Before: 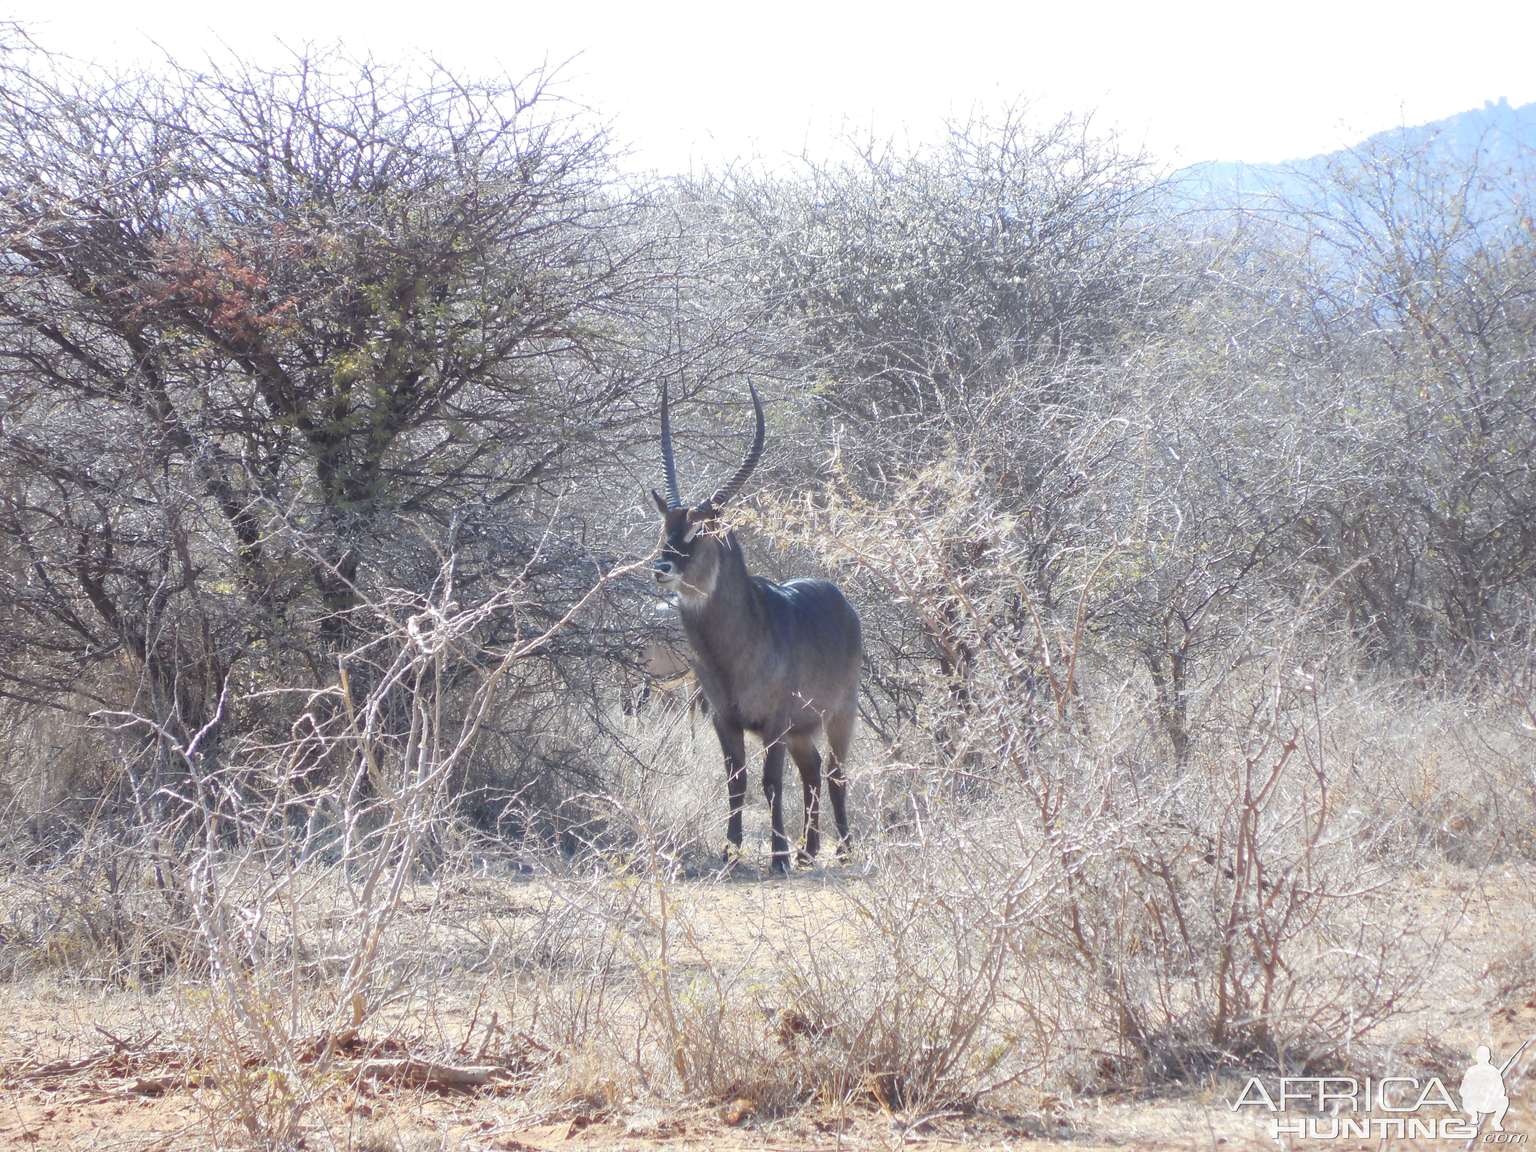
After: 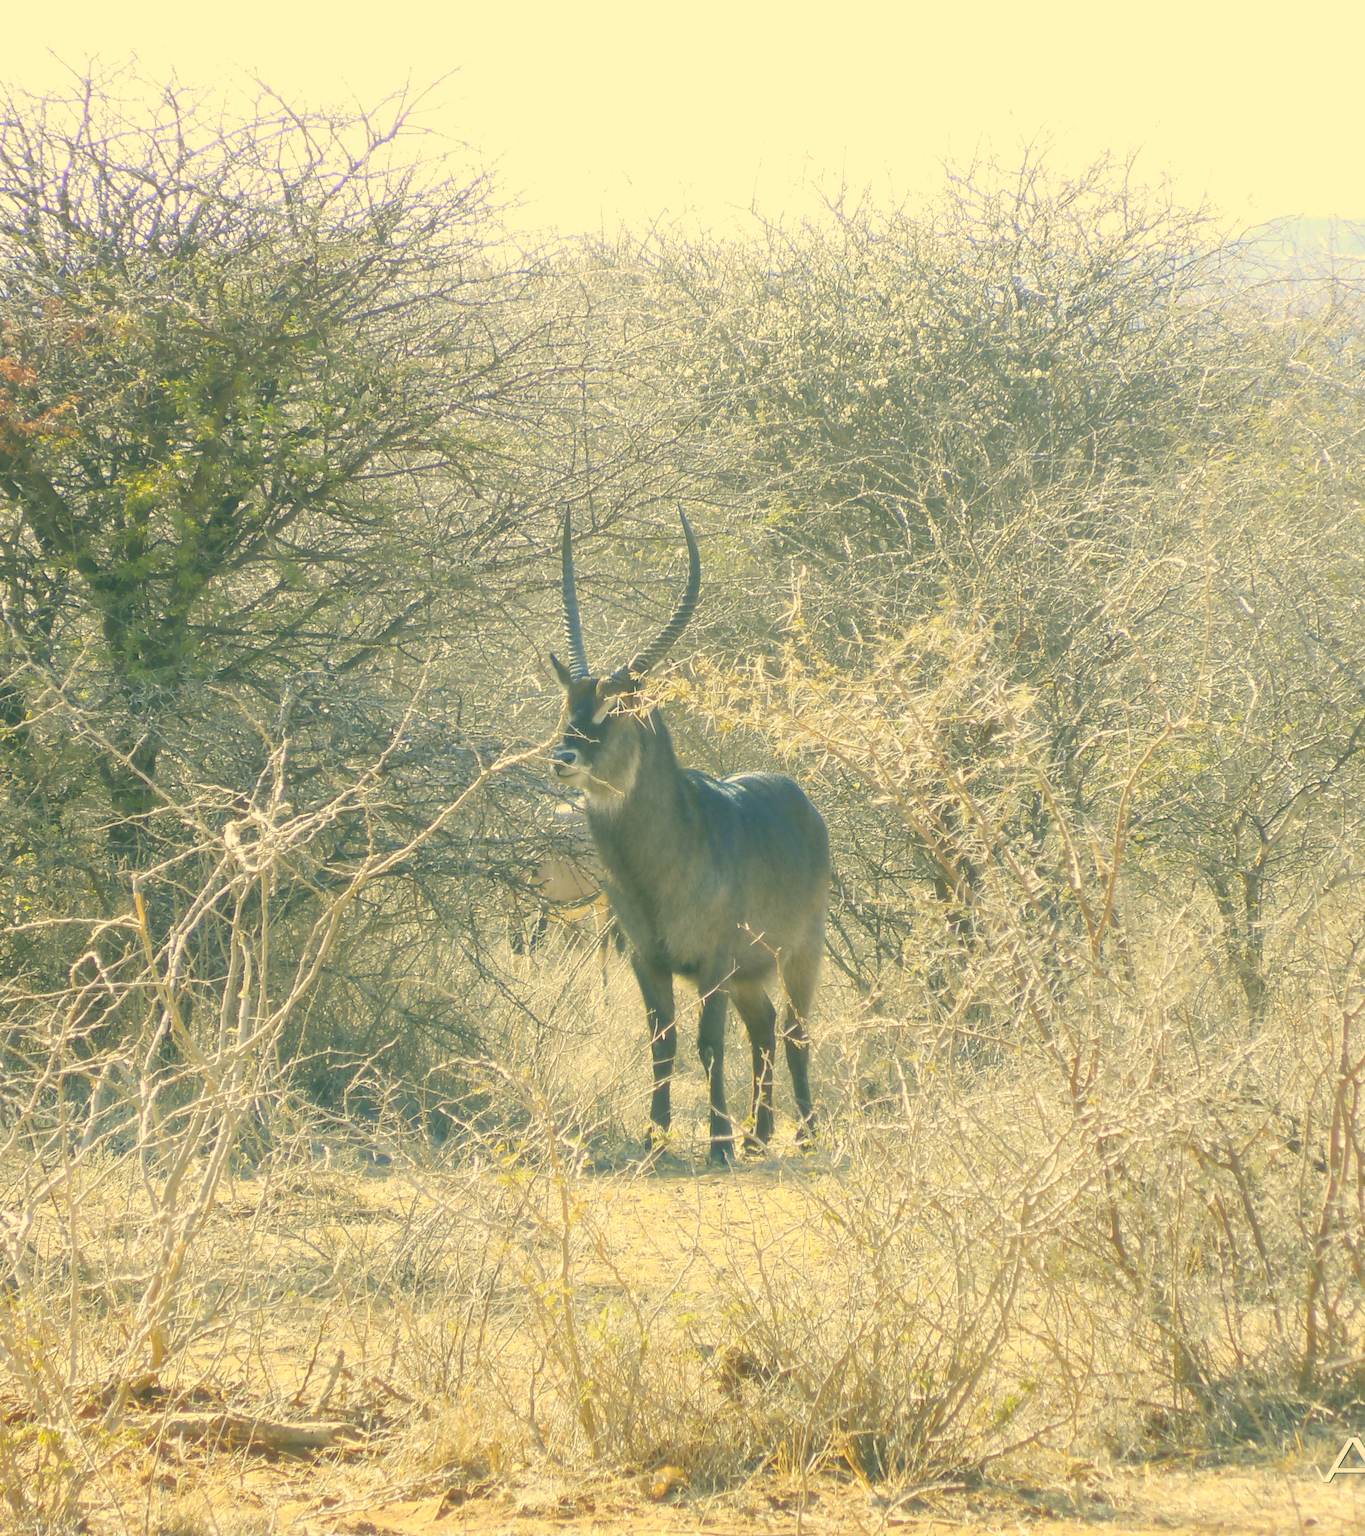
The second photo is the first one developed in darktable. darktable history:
contrast brightness saturation: contrast -0.287
exposure: exposure 0.648 EV, compensate exposure bias true, compensate highlight preservation false
crop and rotate: left 15.621%, right 17.704%
color correction: highlights a* 5.62, highlights b* 33.58, shadows a* -26.21, shadows b* 3.81
